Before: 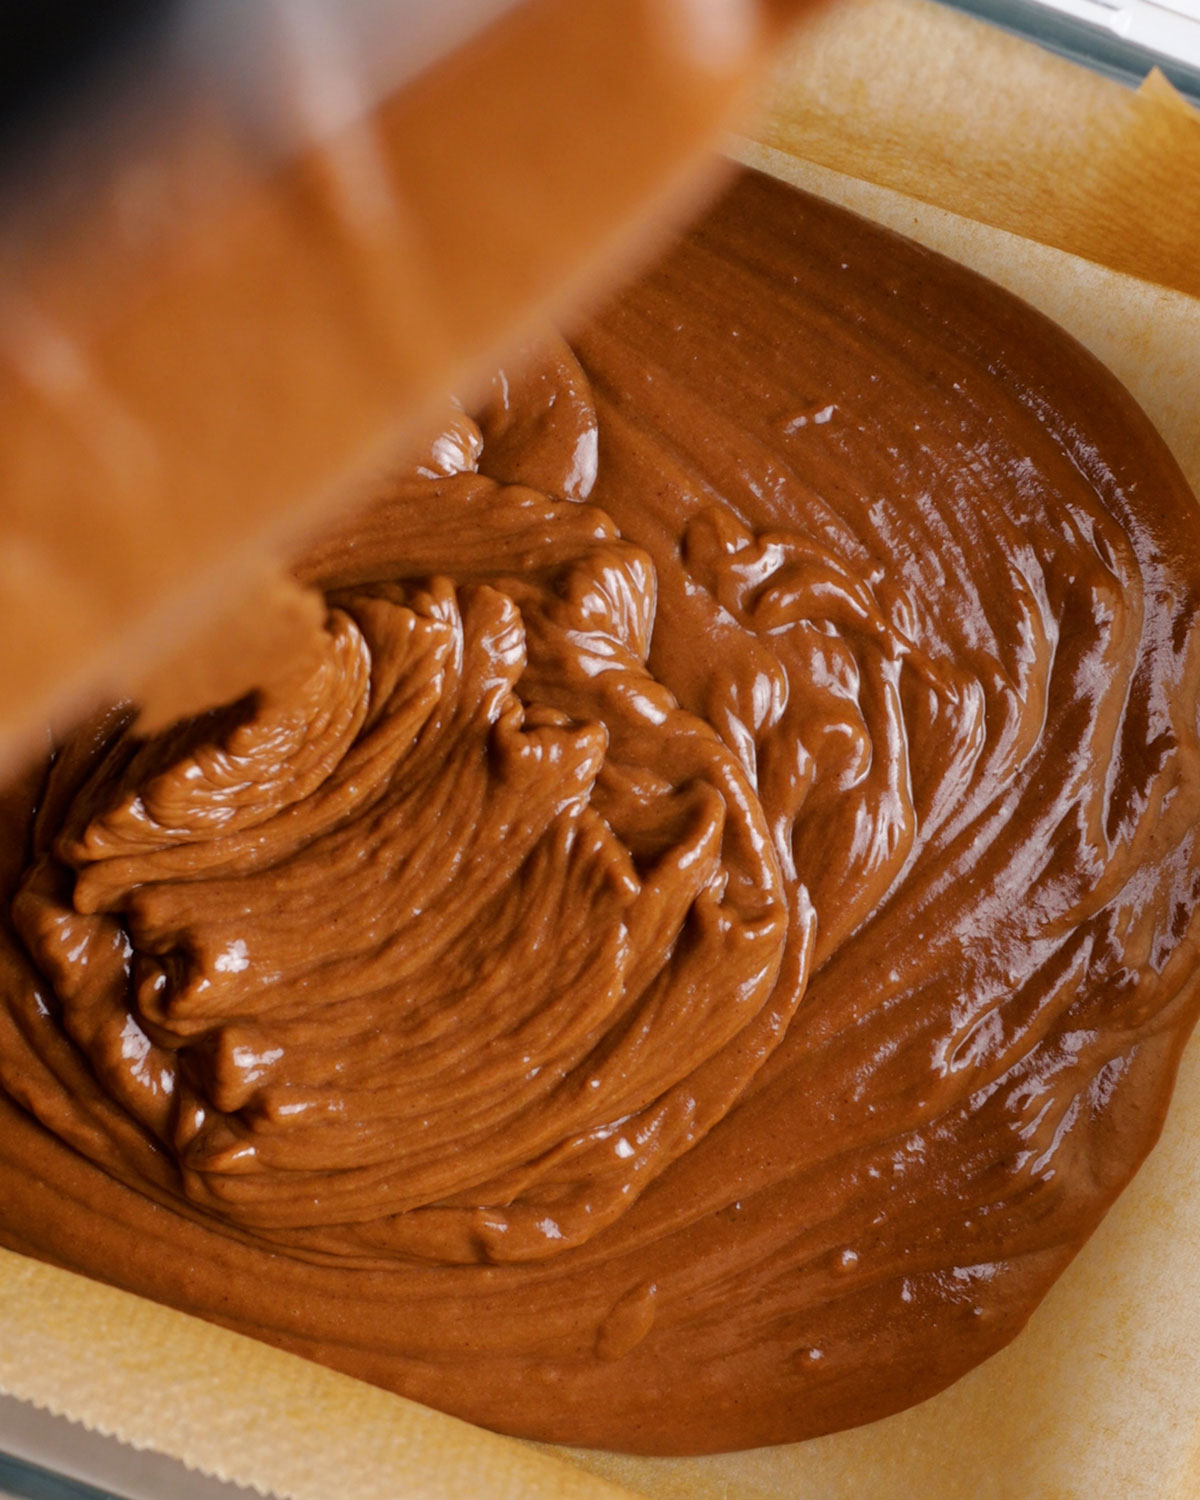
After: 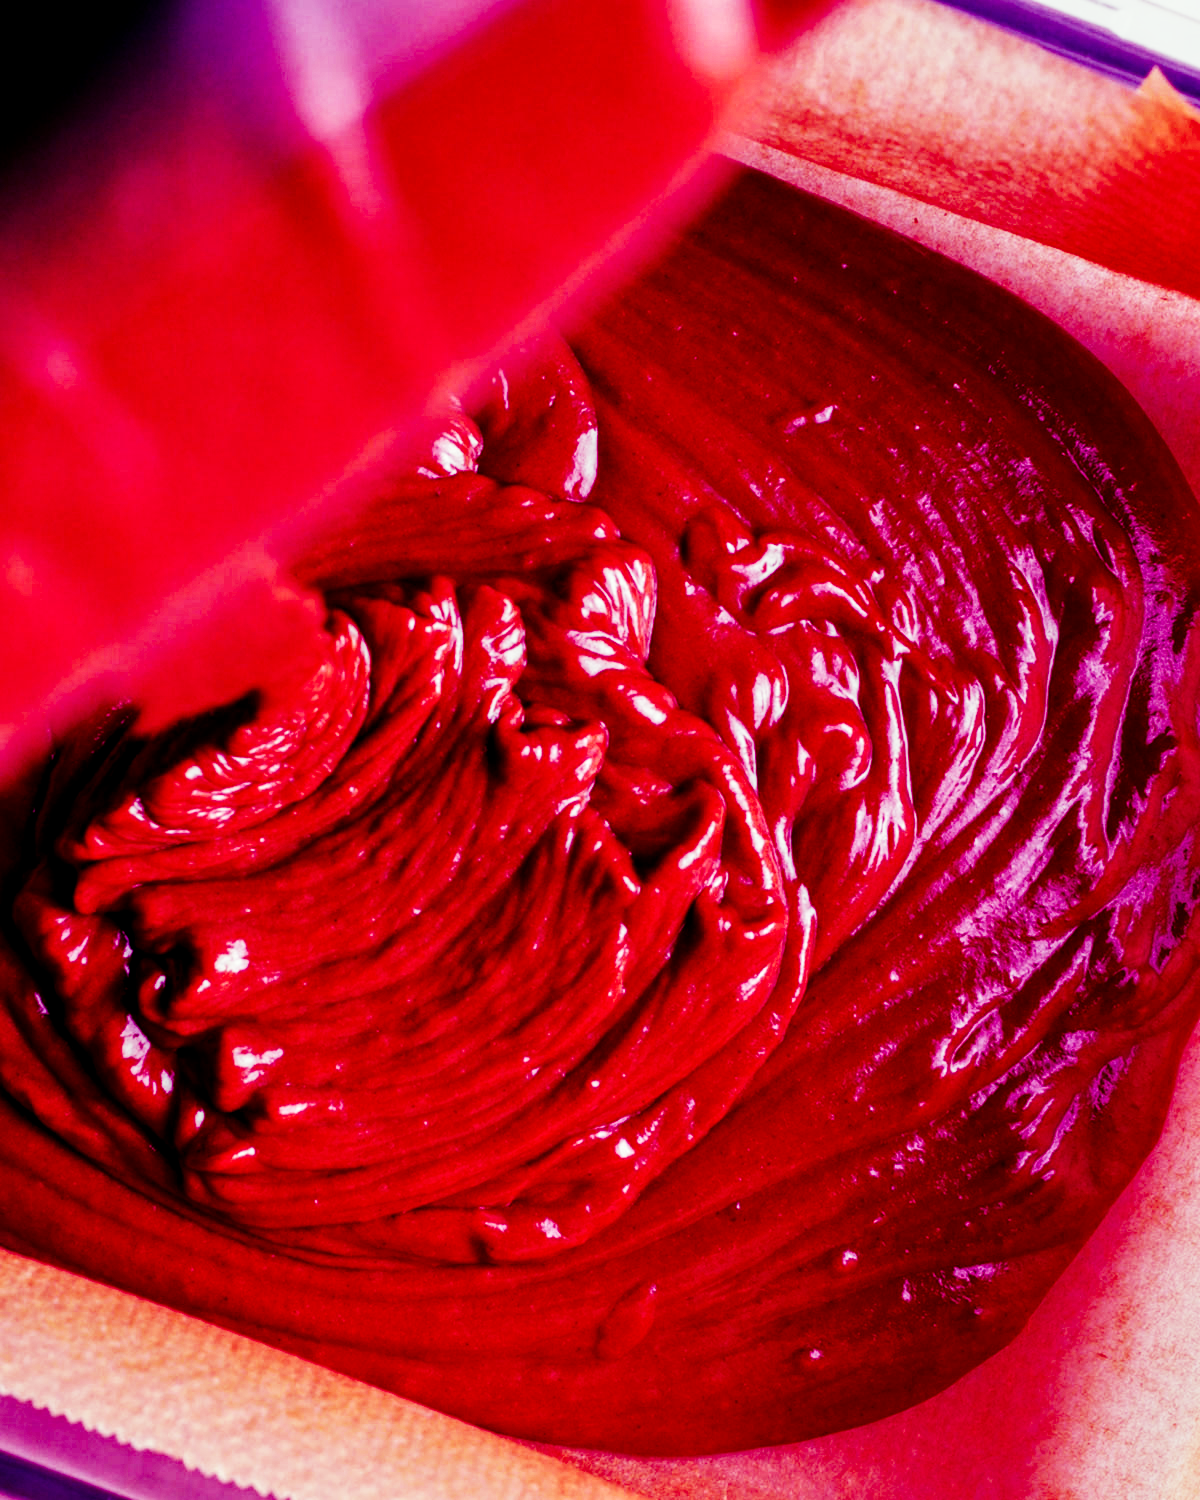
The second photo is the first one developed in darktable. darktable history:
local contrast: on, module defaults
exposure: exposure 0.6 EV, compensate highlight preservation false
color balance: mode lift, gamma, gain (sRGB), lift [1, 1, 0.101, 1]
sigmoid: contrast 2, skew -0.2, preserve hue 0%, red attenuation 0.1, red rotation 0.035, green attenuation 0.1, green rotation -0.017, blue attenuation 0.15, blue rotation -0.052, base primaries Rec2020
